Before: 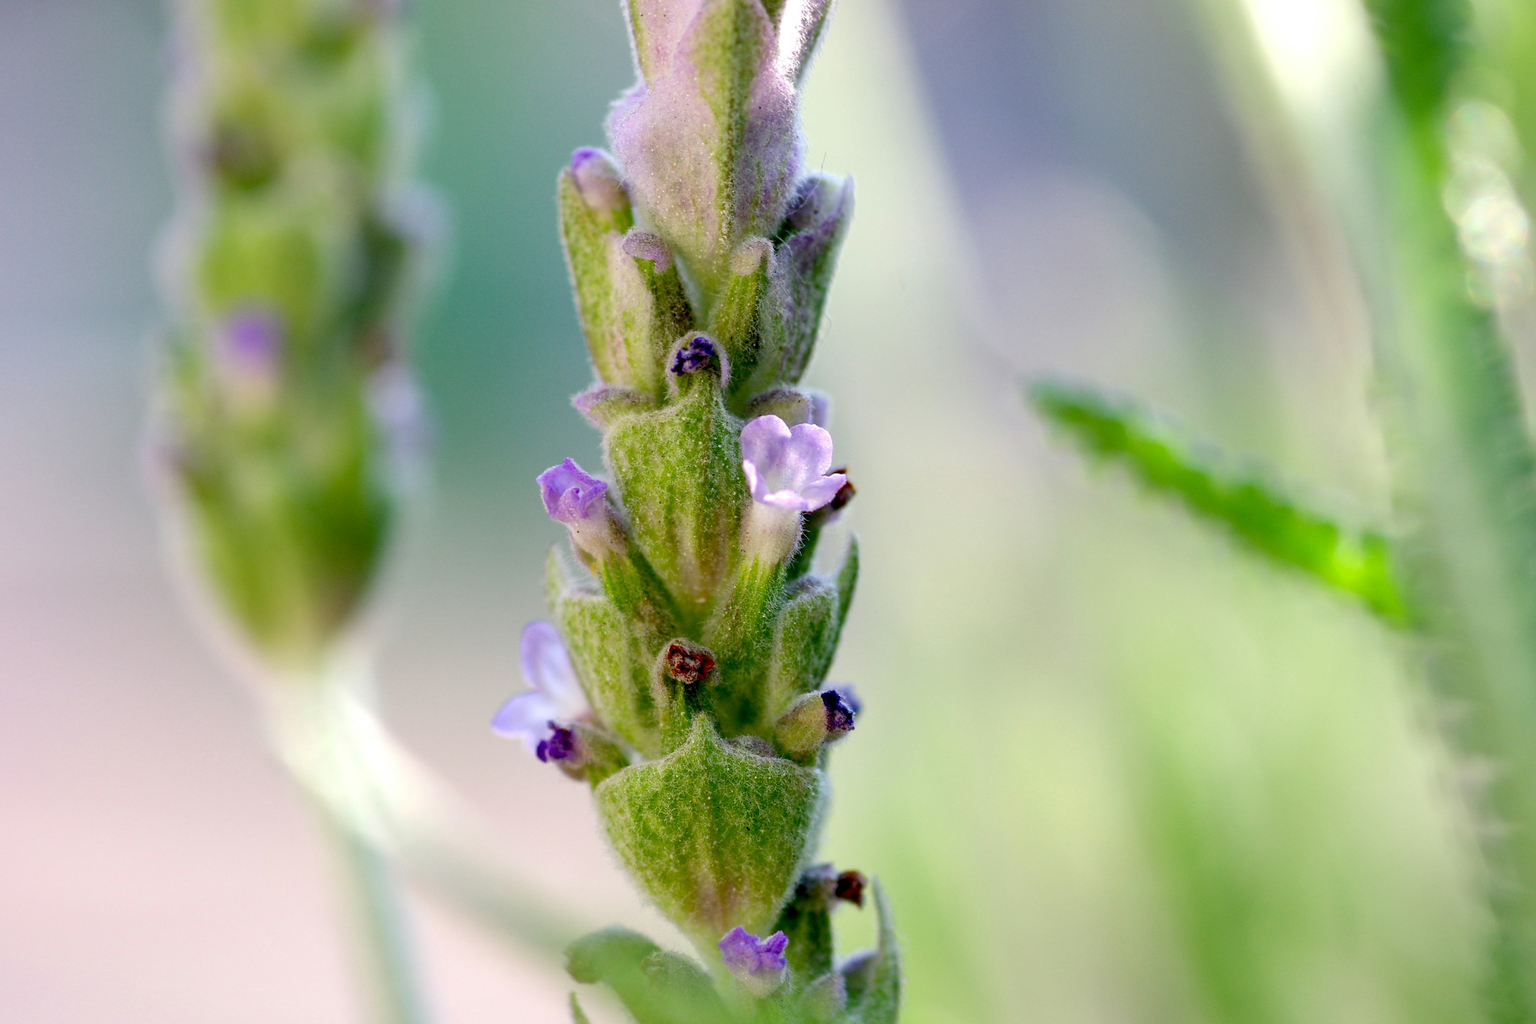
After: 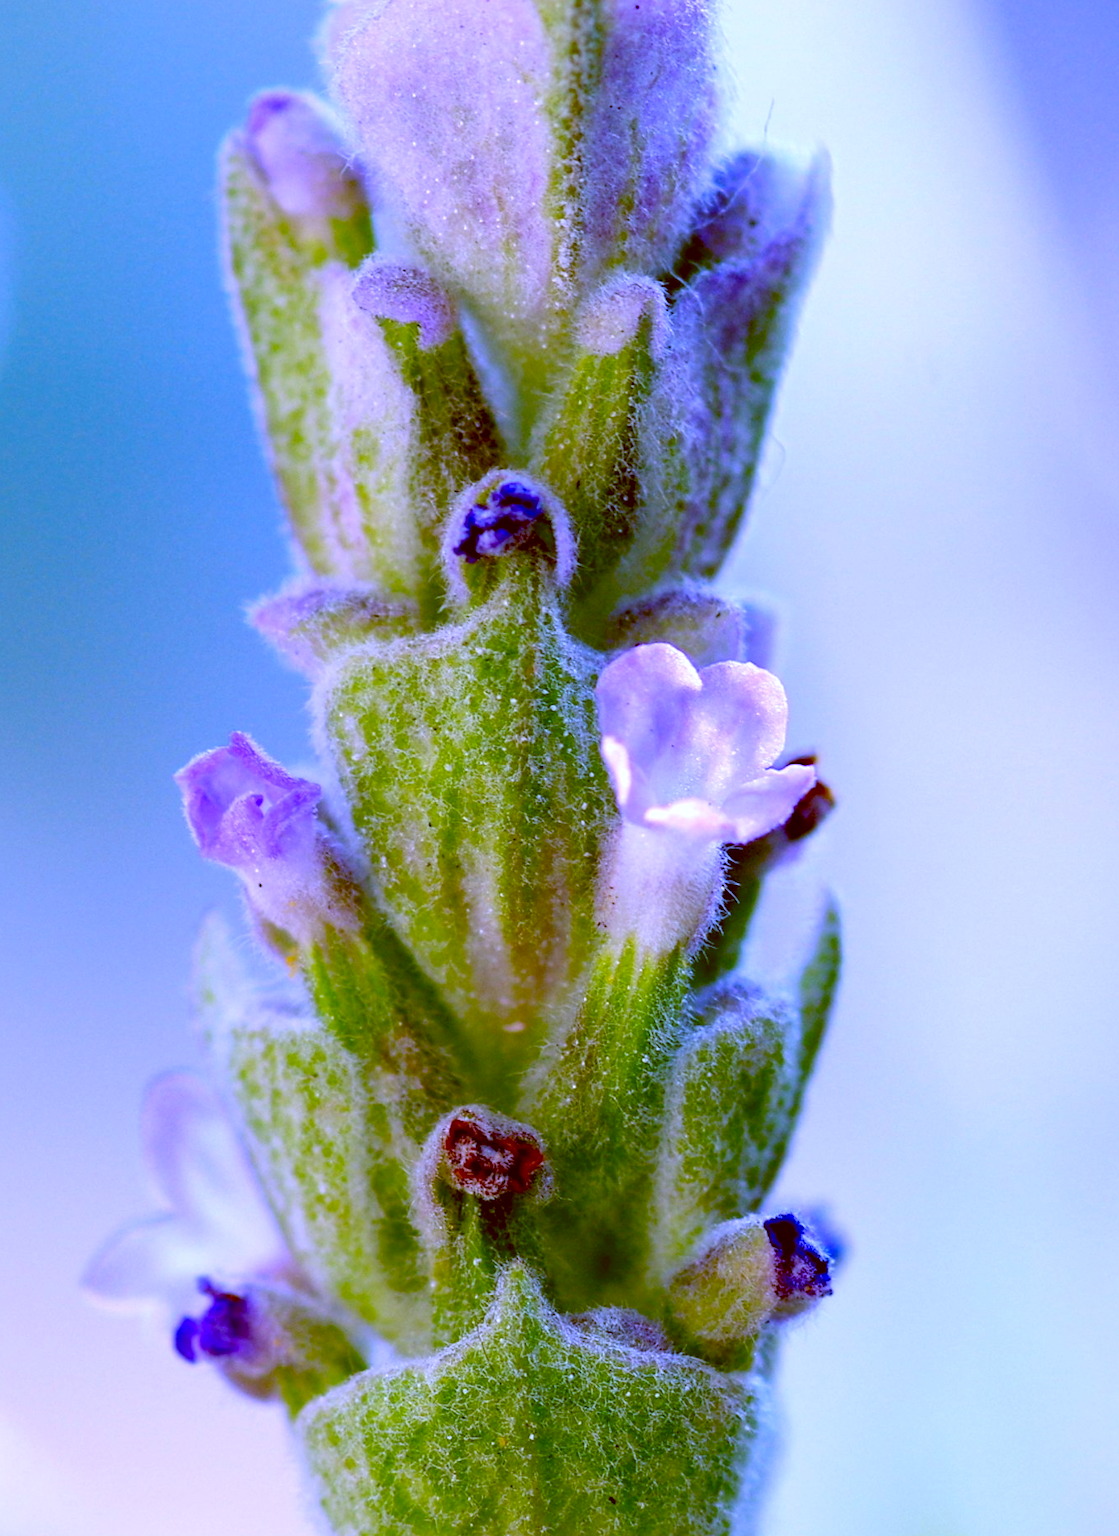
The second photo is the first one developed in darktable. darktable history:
exposure: exposure 0.081 EV, compensate highlight preservation false
contrast brightness saturation: saturation 0.13
white balance: red 0.98, blue 1.61
color balance: lift [1, 1.015, 1.004, 0.985], gamma [1, 0.958, 0.971, 1.042], gain [1, 0.956, 0.977, 1.044]
crop and rotate: left 29.476%, top 10.214%, right 35.32%, bottom 17.333%
